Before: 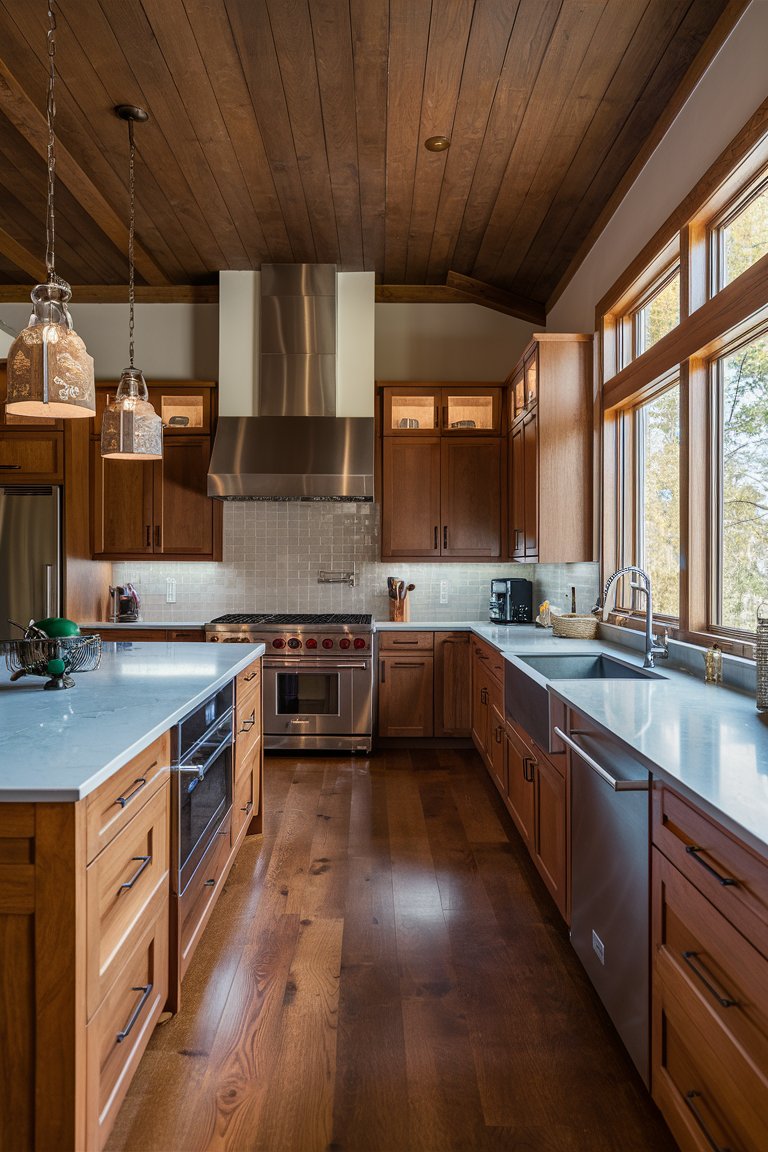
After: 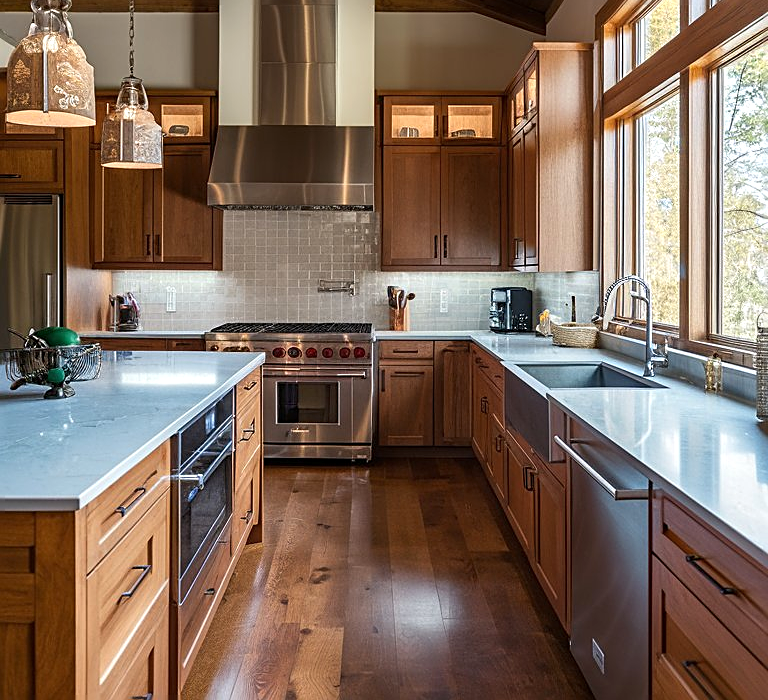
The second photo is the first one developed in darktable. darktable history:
sharpen: on, module defaults
exposure: exposure 0.295 EV, compensate exposure bias true, compensate highlight preservation false
crop and rotate: top 25.292%, bottom 13.94%
